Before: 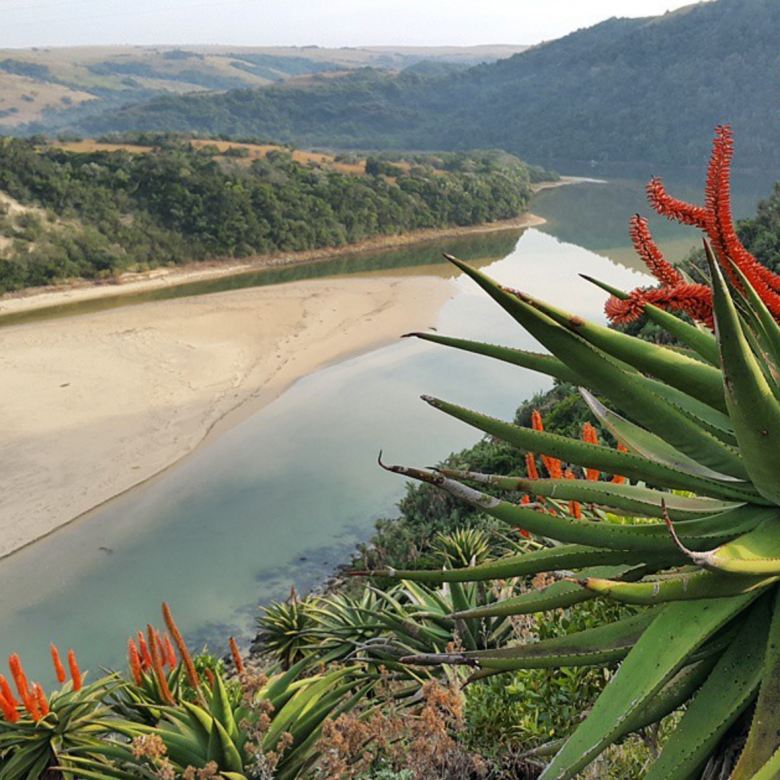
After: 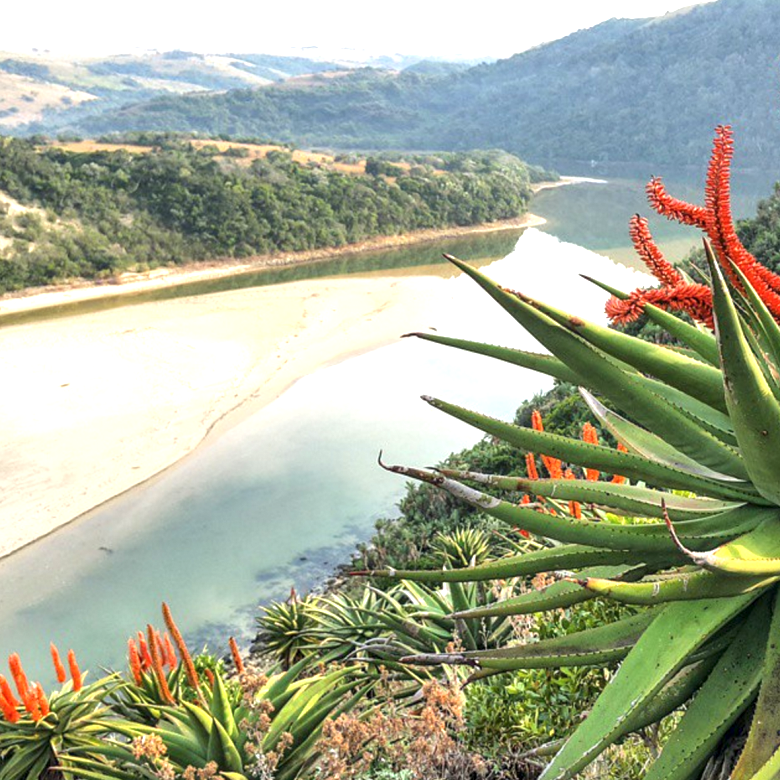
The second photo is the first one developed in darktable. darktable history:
exposure: black level correction 0, exposure 1.098 EV, compensate highlight preservation false
local contrast: on, module defaults
